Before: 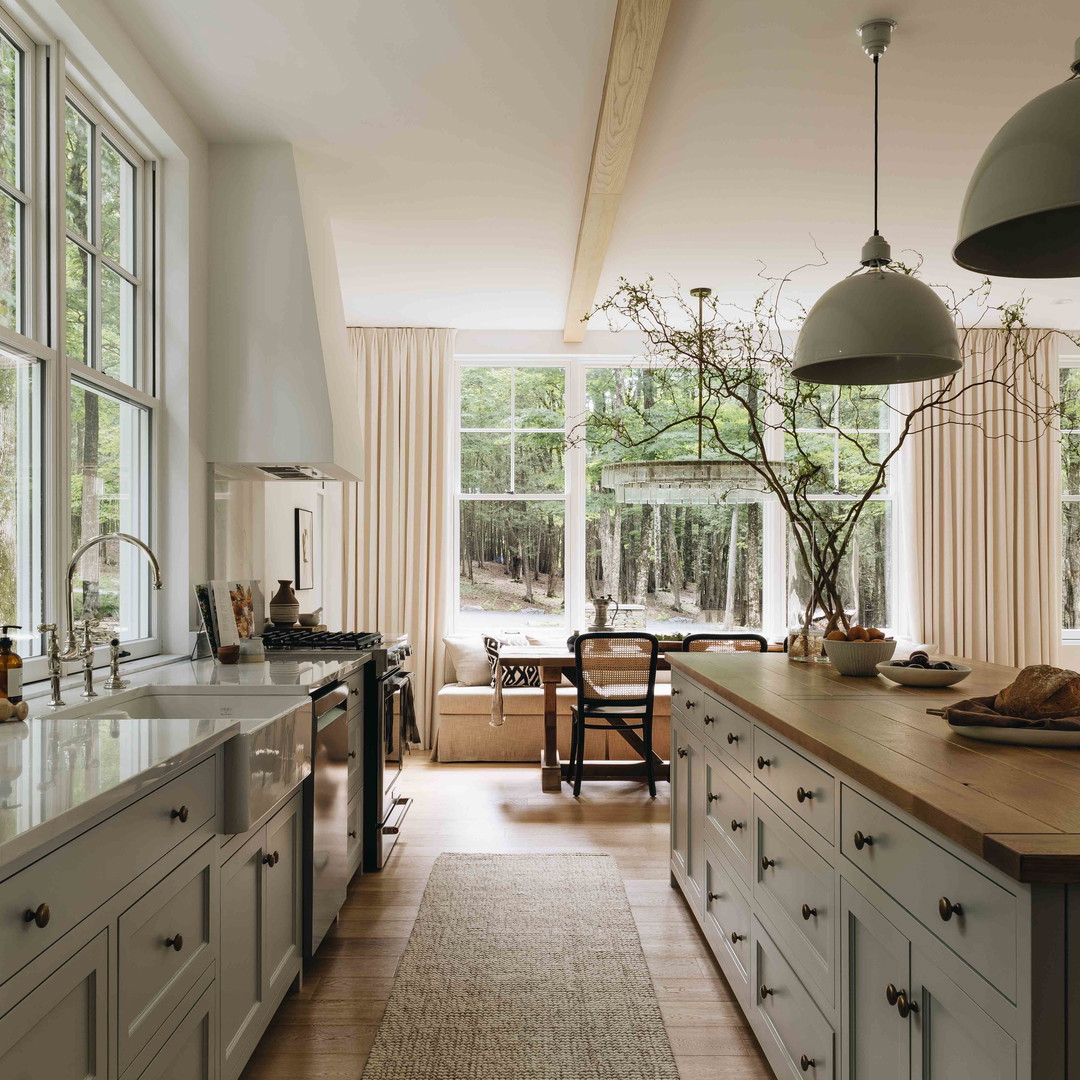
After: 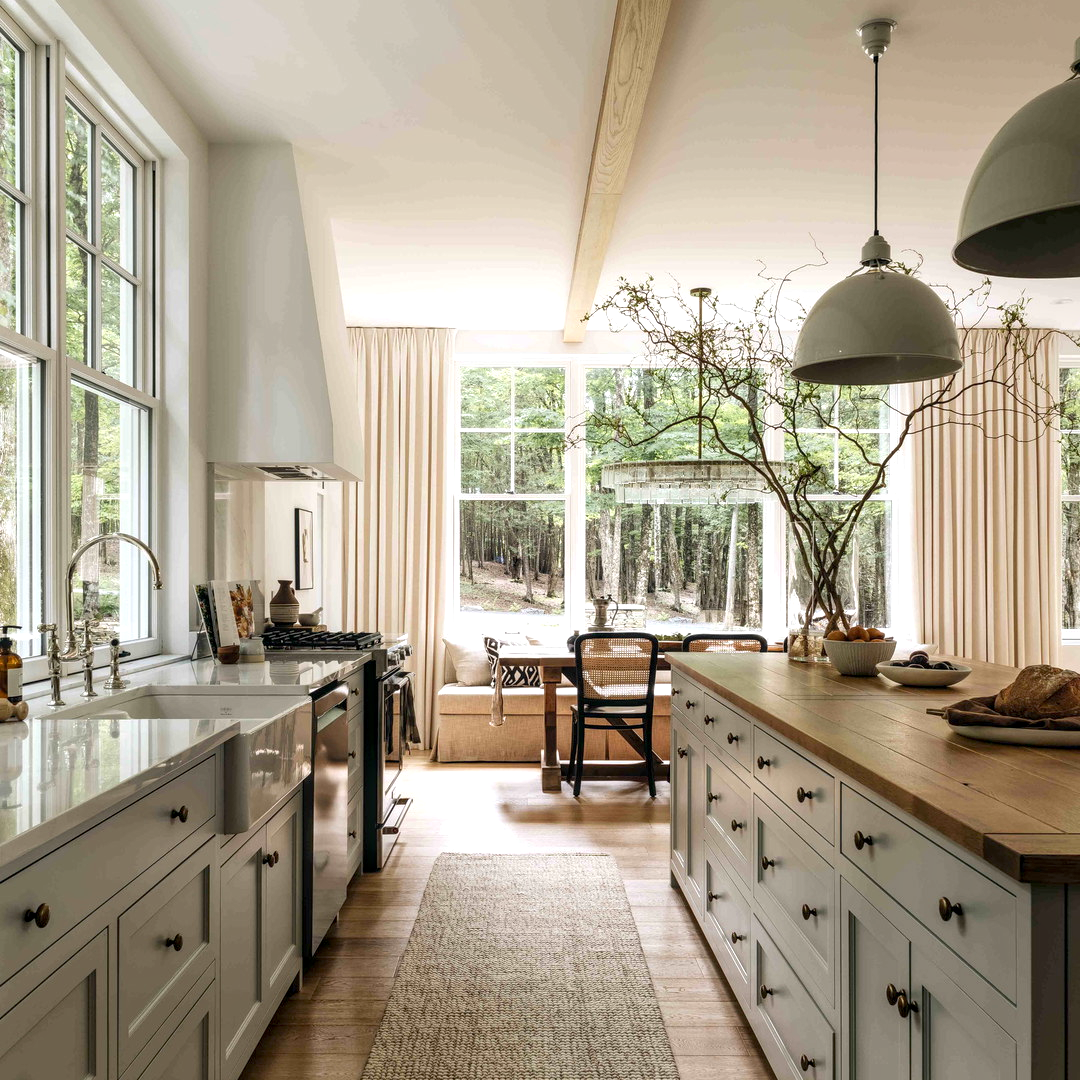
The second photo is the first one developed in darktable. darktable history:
local contrast: on, module defaults
exposure: black level correction 0.003, exposure 0.39 EV, compensate highlight preservation false
